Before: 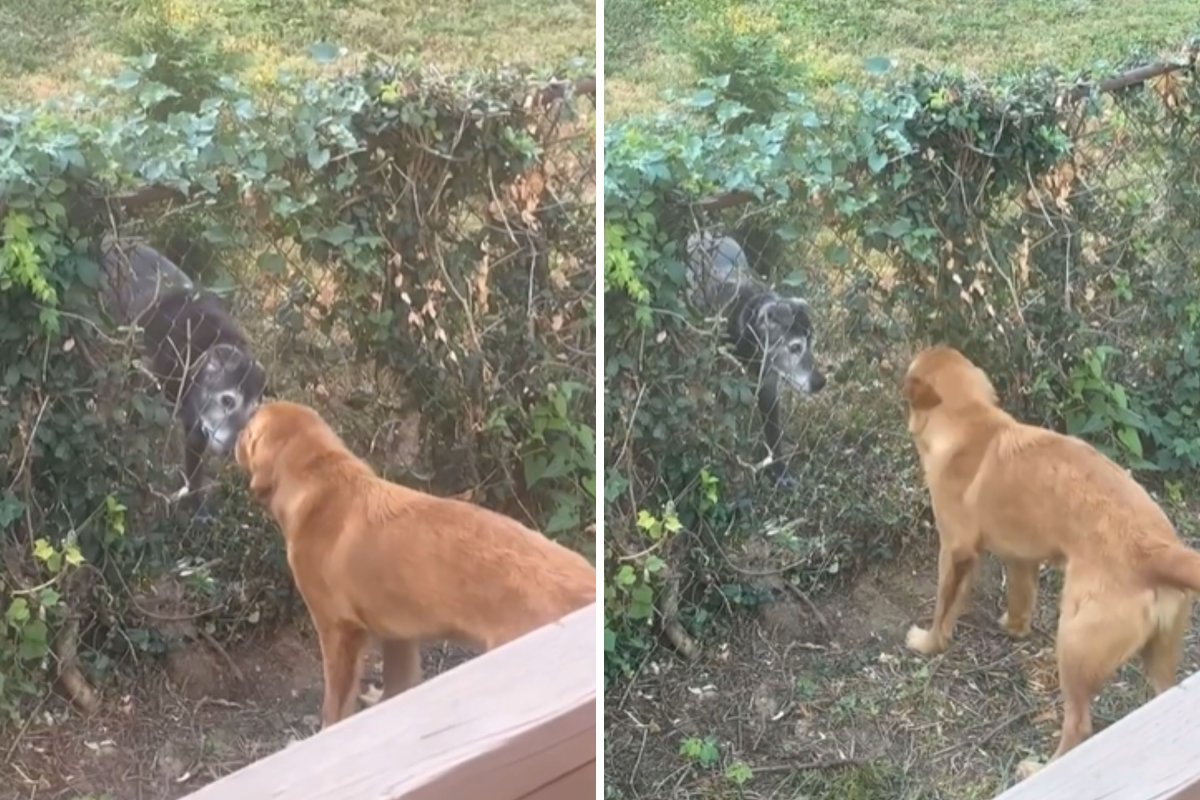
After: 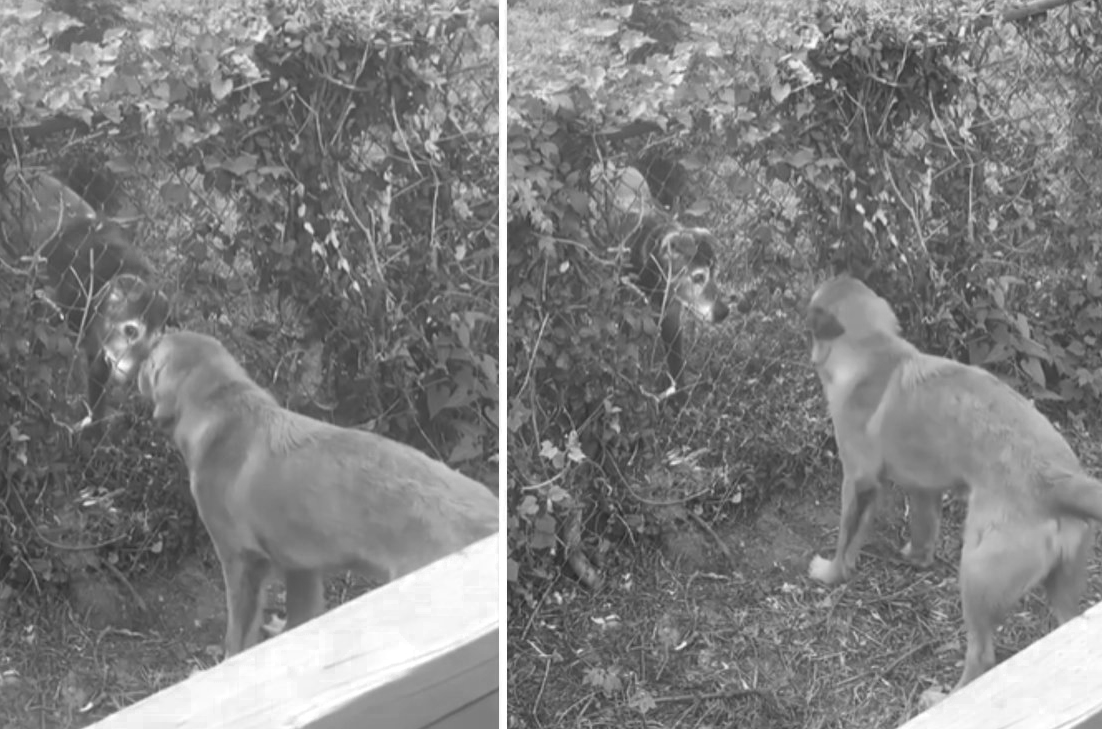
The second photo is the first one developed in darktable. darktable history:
crop and rotate: left 8.095%, top 8.788%
contrast brightness saturation: contrast -0.077, brightness -0.043, saturation -0.114
color balance rgb: highlights gain › luminance 16.36%, highlights gain › chroma 2.917%, highlights gain › hue 259.05°, linear chroma grading › global chroma 8.967%, perceptual saturation grading › global saturation 30.921%, contrast -10.505%
color zones: curves: ch0 [(0, 0.613) (0.01, 0.613) (0.245, 0.448) (0.498, 0.529) (0.642, 0.665) (0.879, 0.777) (0.99, 0.613)]; ch1 [(0, 0) (0.143, 0) (0.286, 0) (0.429, 0) (0.571, 0) (0.714, 0) (0.857, 0)]
